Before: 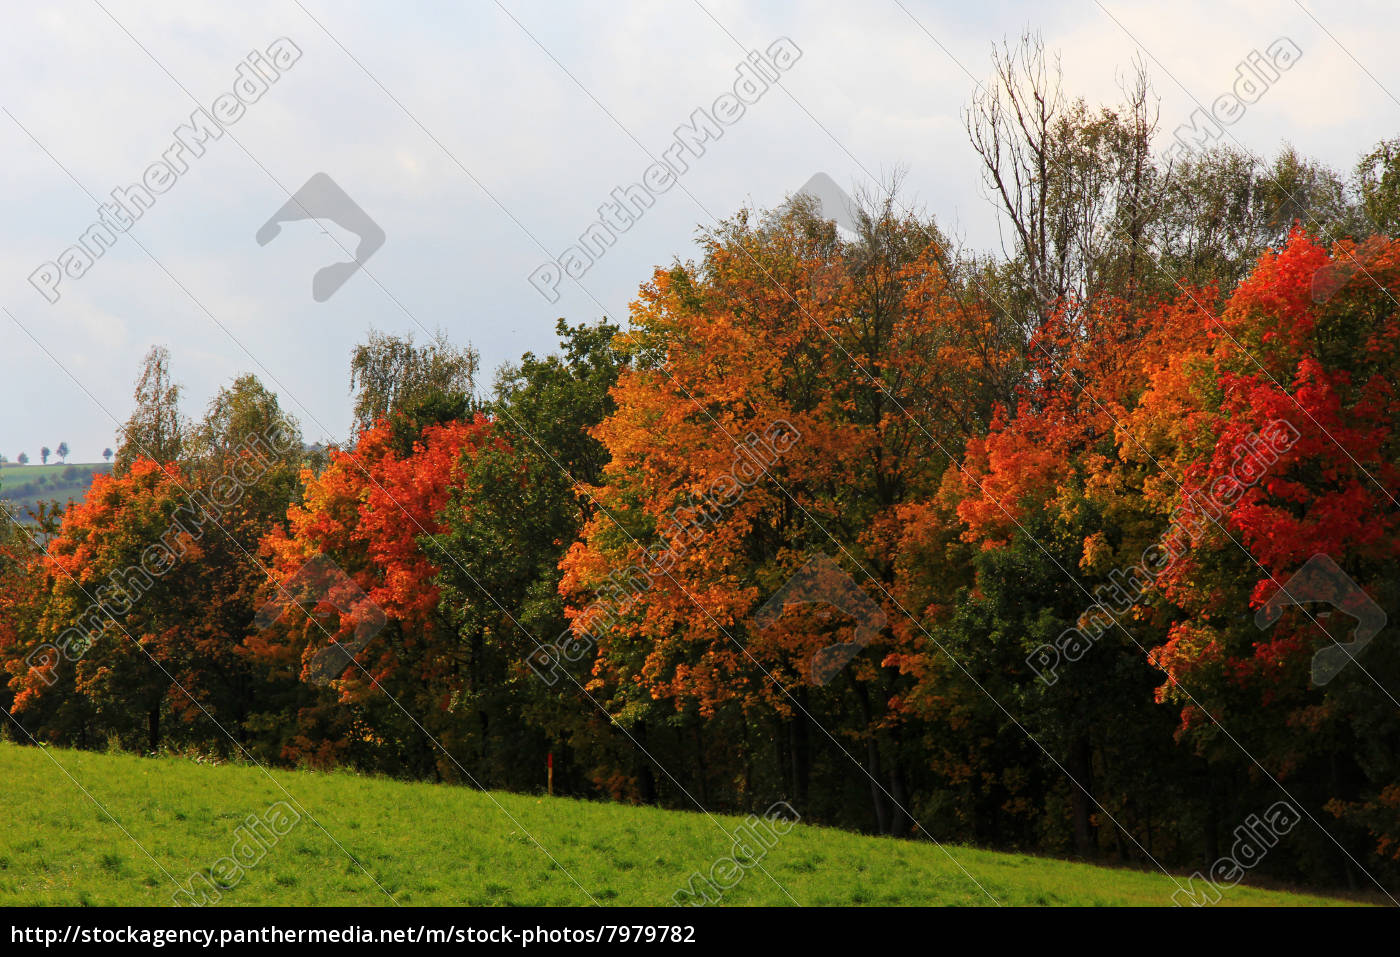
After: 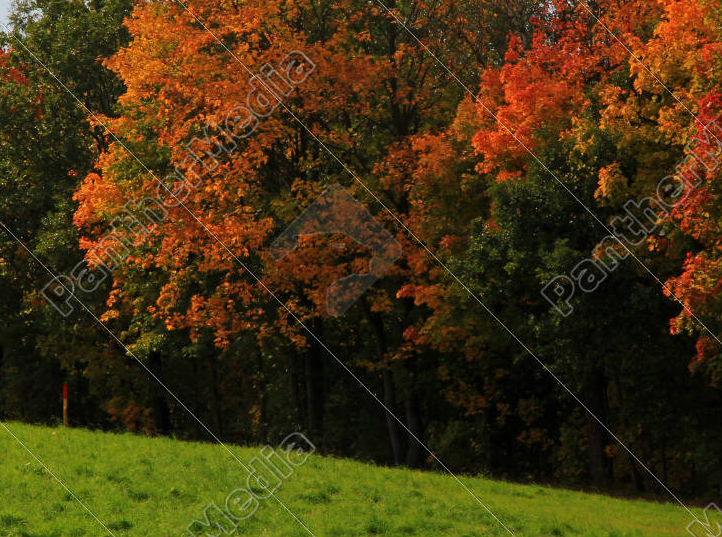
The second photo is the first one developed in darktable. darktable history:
crop: left 34.653%, top 38.648%, right 13.721%, bottom 5.211%
